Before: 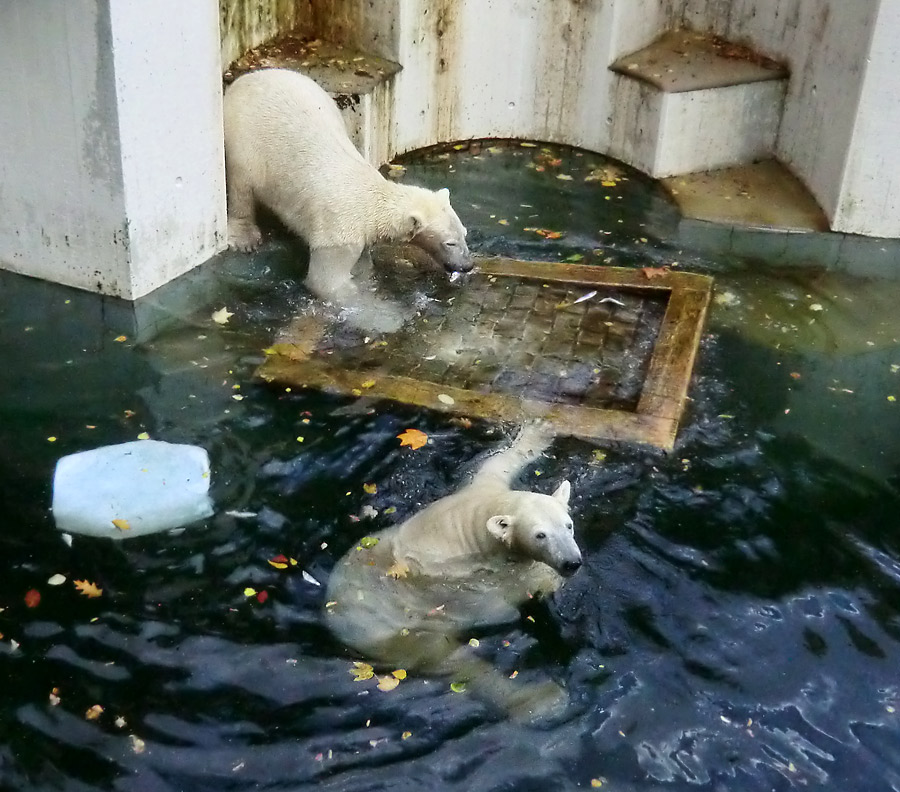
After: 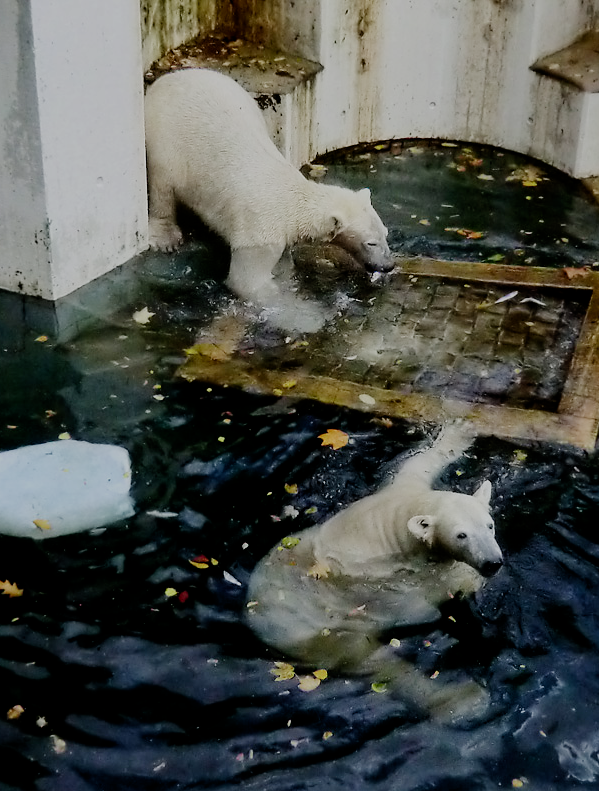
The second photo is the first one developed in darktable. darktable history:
crop and rotate: left 8.786%, right 24.548%
filmic rgb: middle gray luminance 30%, black relative exposure -9 EV, white relative exposure 7 EV, threshold 6 EV, target black luminance 0%, hardness 2.94, latitude 2.04%, contrast 0.963, highlights saturation mix 5%, shadows ↔ highlights balance 12.16%, add noise in highlights 0, preserve chrominance no, color science v3 (2019), use custom middle-gray values true, iterations of high-quality reconstruction 0, contrast in highlights soft, enable highlight reconstruction true
tone equalizer: -8 EV -0.417 EV, -7 EV -0.389 EV, -6 EV -0.333 EV, -5 EV -0.222 EV, -3 EV 0.222 EV, -2 EV 0.333 EV, -1 EV 0.389 EV, +0 EV 0.417 EV, edges refinement/feathering 500, mask exposure compensation -1.57 EV, preserve details no
